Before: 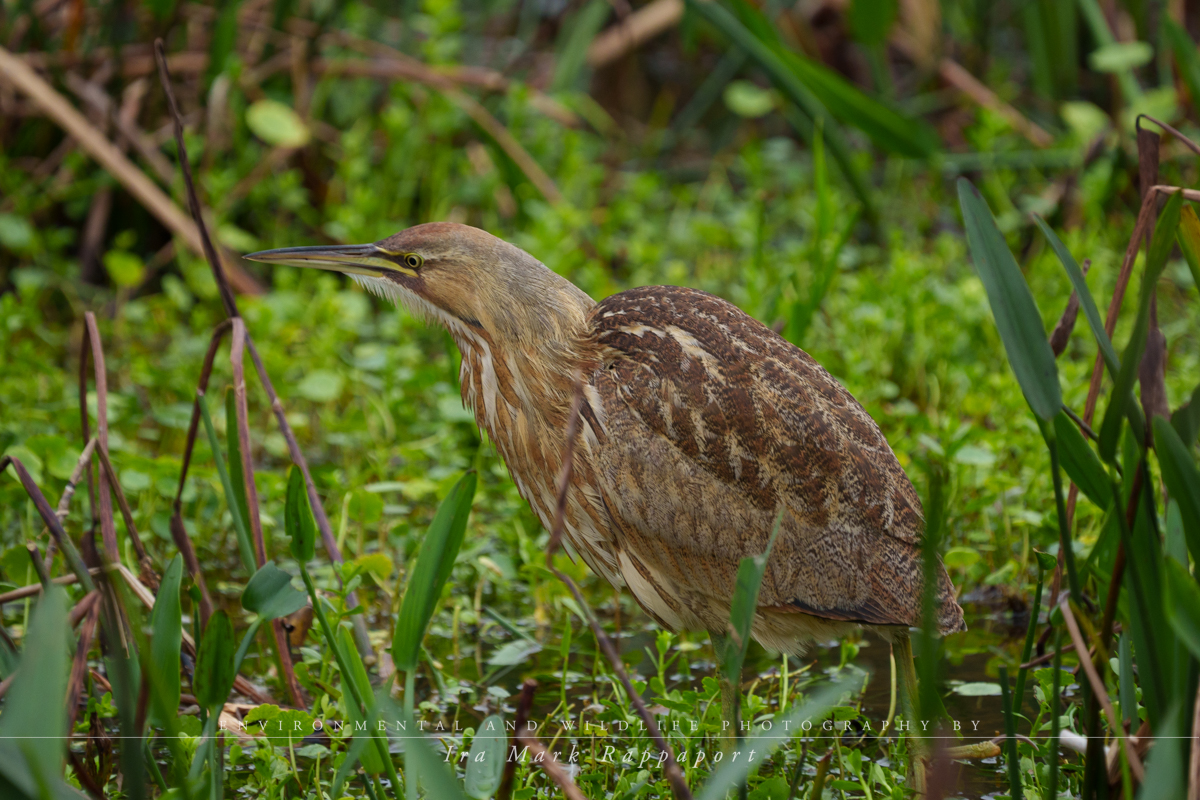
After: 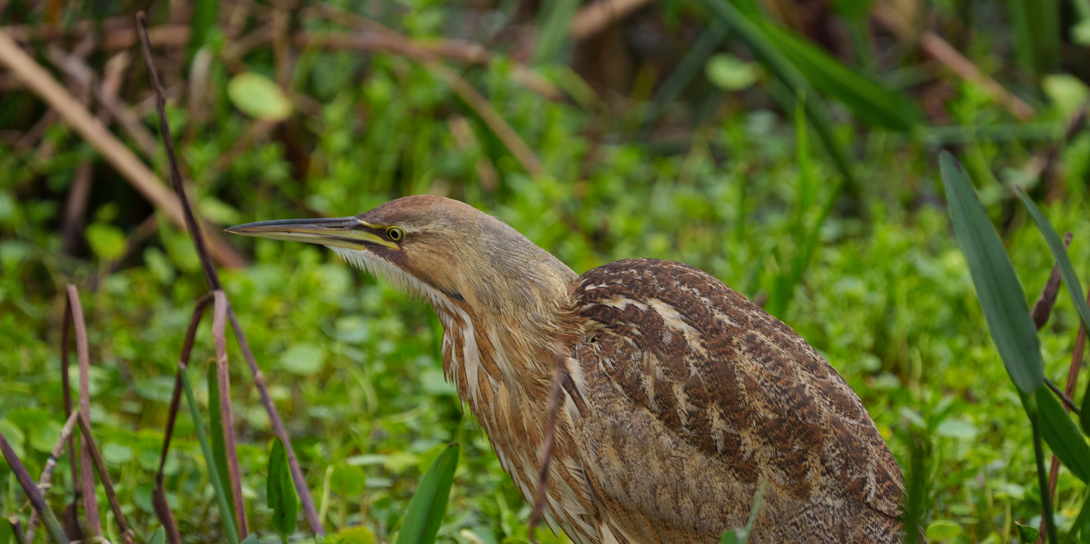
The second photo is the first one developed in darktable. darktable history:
crop: left 1.557%, top 3.437%, right 7.558%, bottom 28.439%
shadows and highlights: shadows 43.42, white point adjustment -1.29, soften with gaussian
